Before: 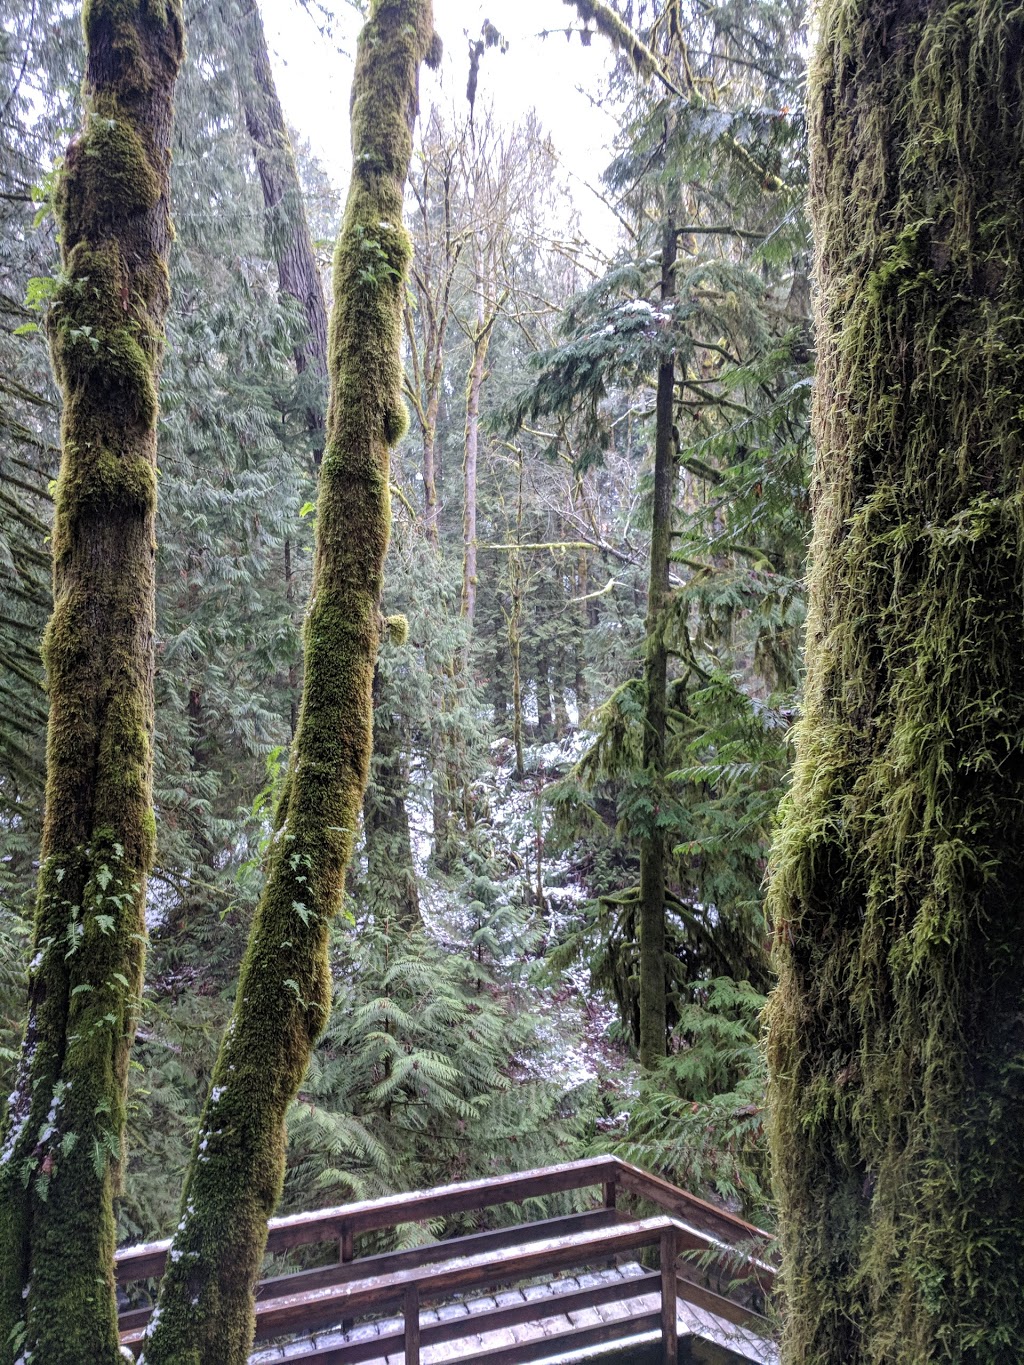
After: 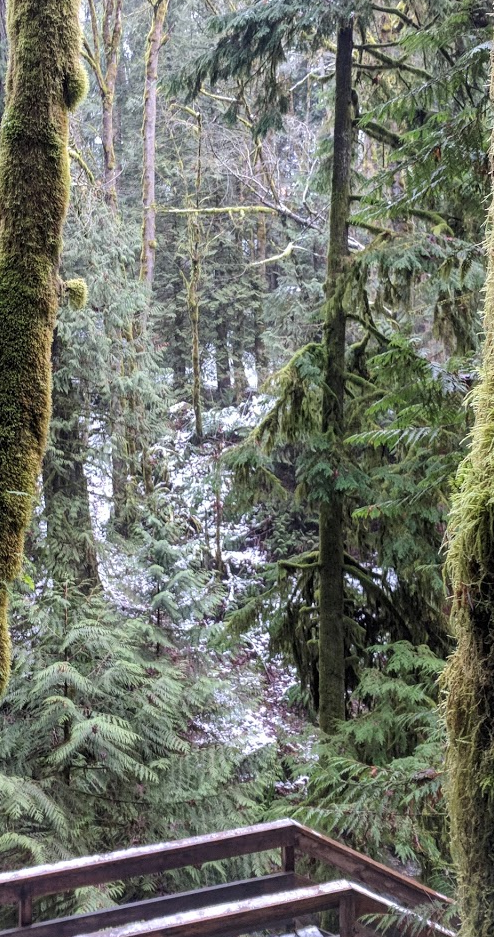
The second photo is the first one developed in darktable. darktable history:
tone curve: curves: ch0 [(0, 0) (0.265, 0.253) (0.732, 0.751) (1, 1)], color space Lab, linked channels, preserve colors none
crop: left 31.379%, top 24.658%, right 20.326%, bottom 6.628%
